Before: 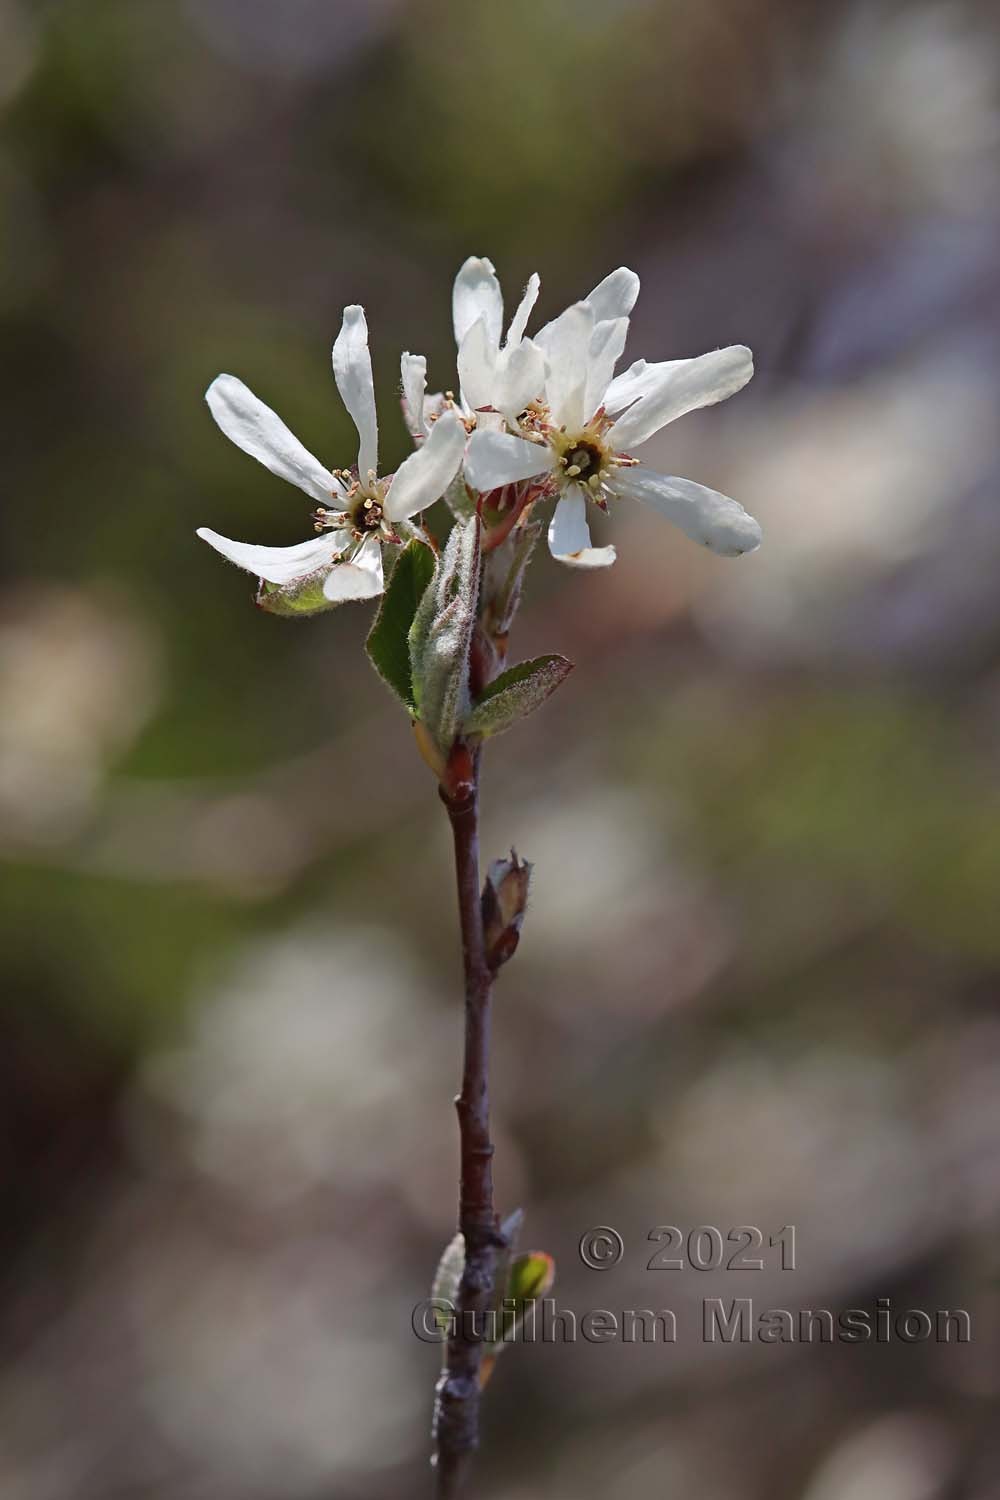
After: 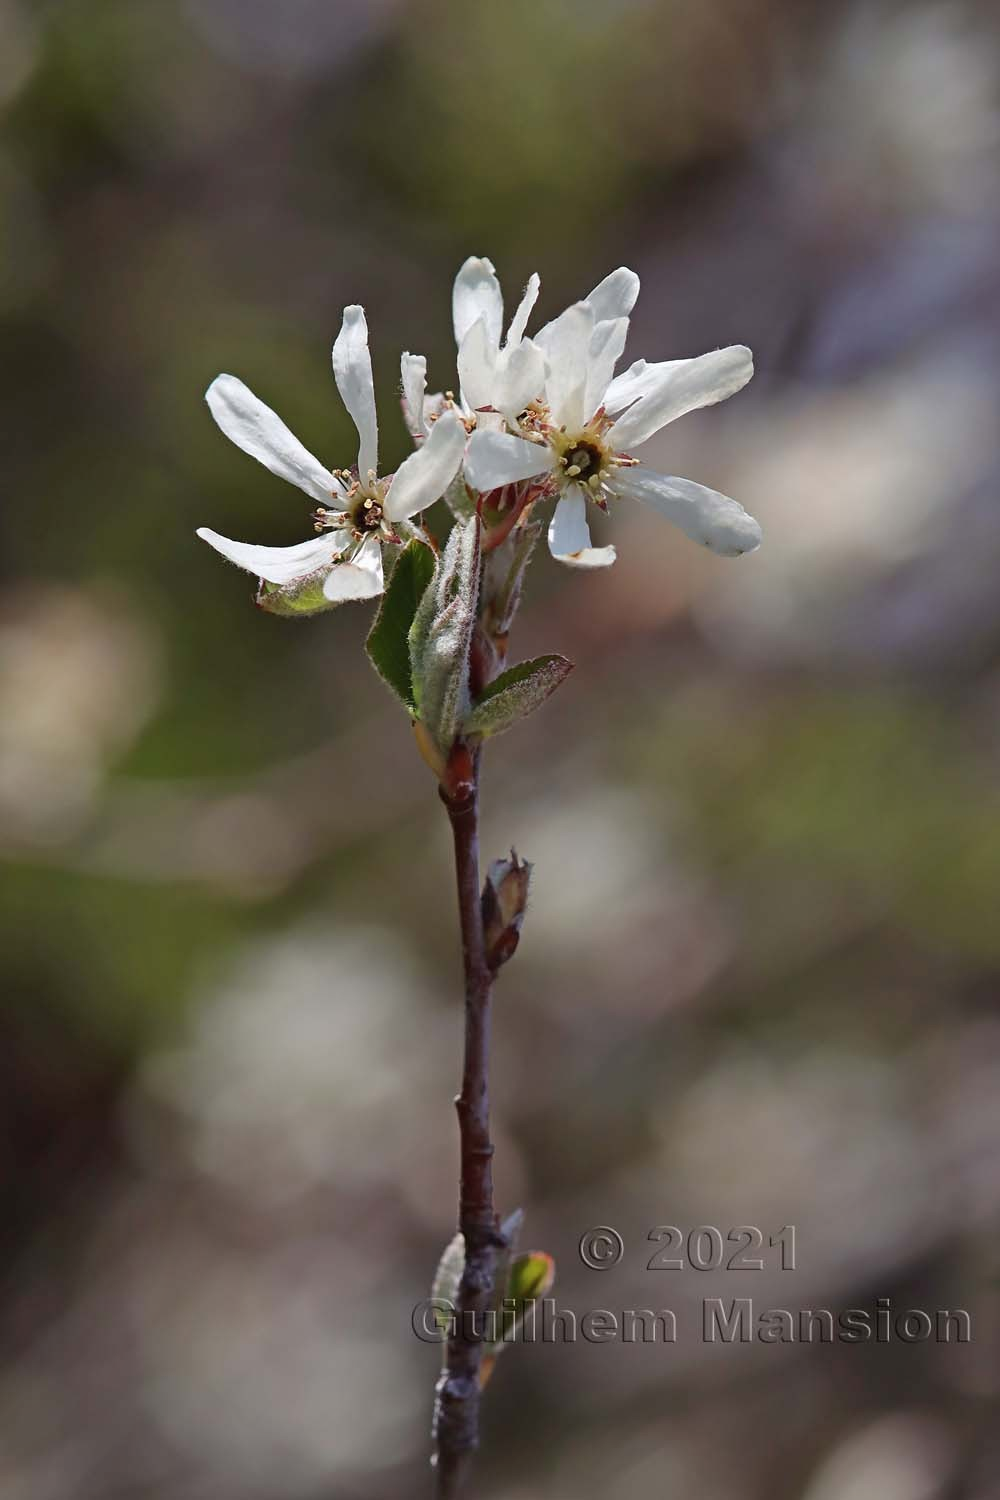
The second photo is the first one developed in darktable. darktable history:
shadows and highlights: shadows 31.75, highlights -31.69, highlights color adjustment 46.7%, soften with gaussian
